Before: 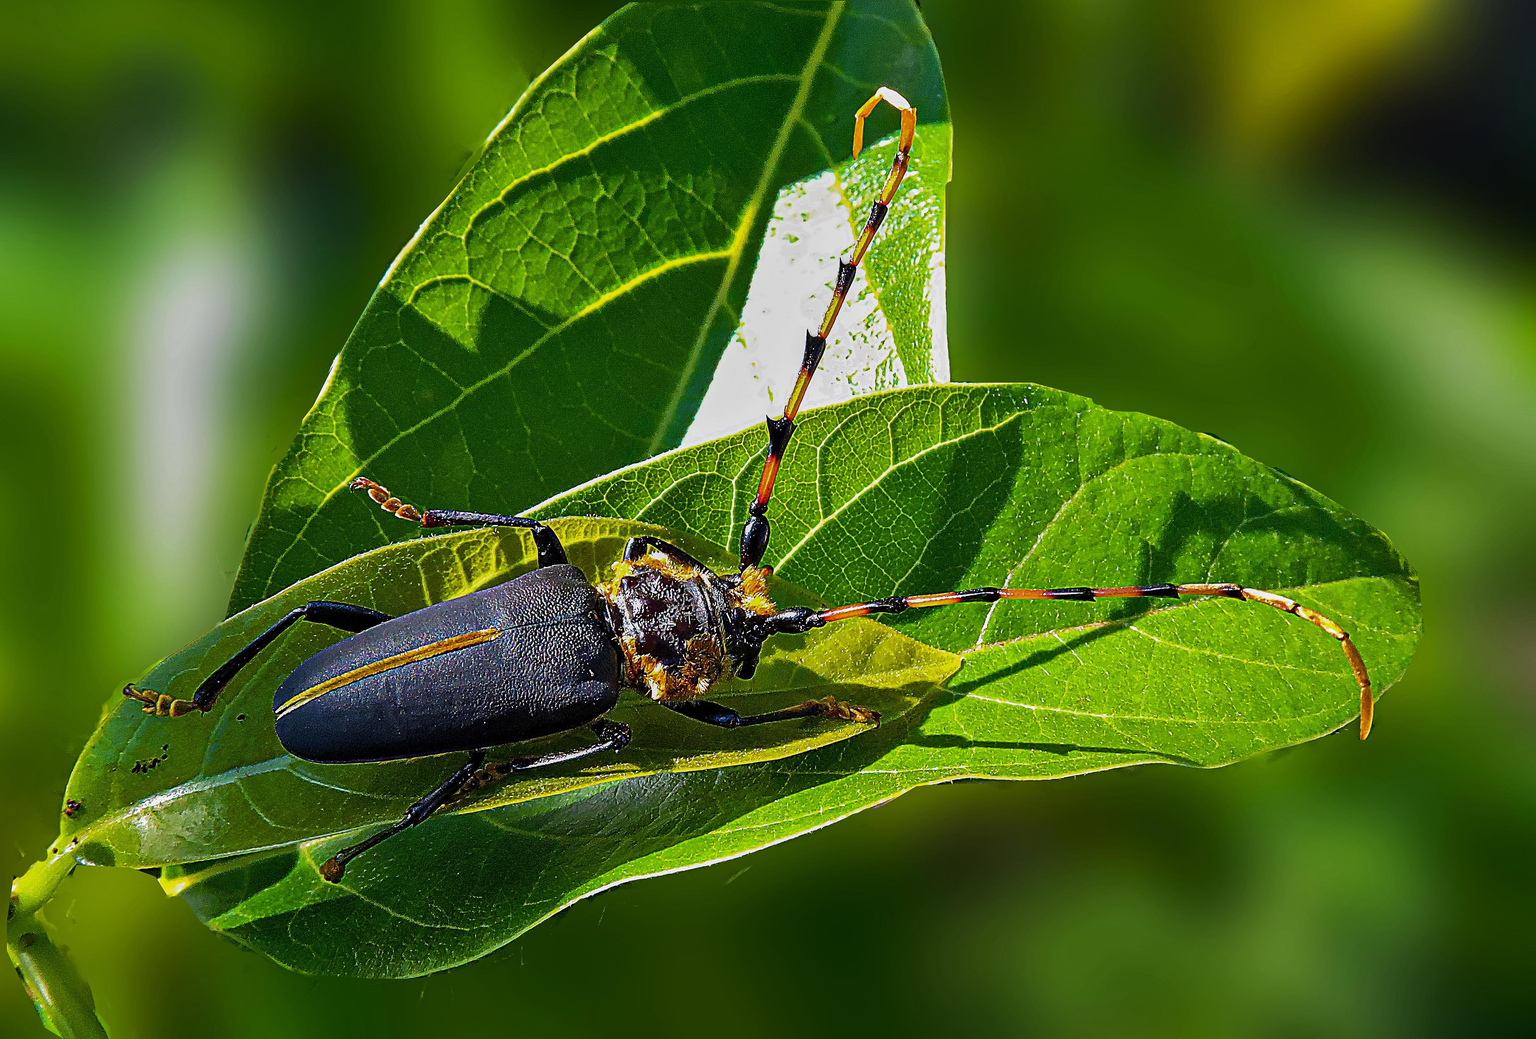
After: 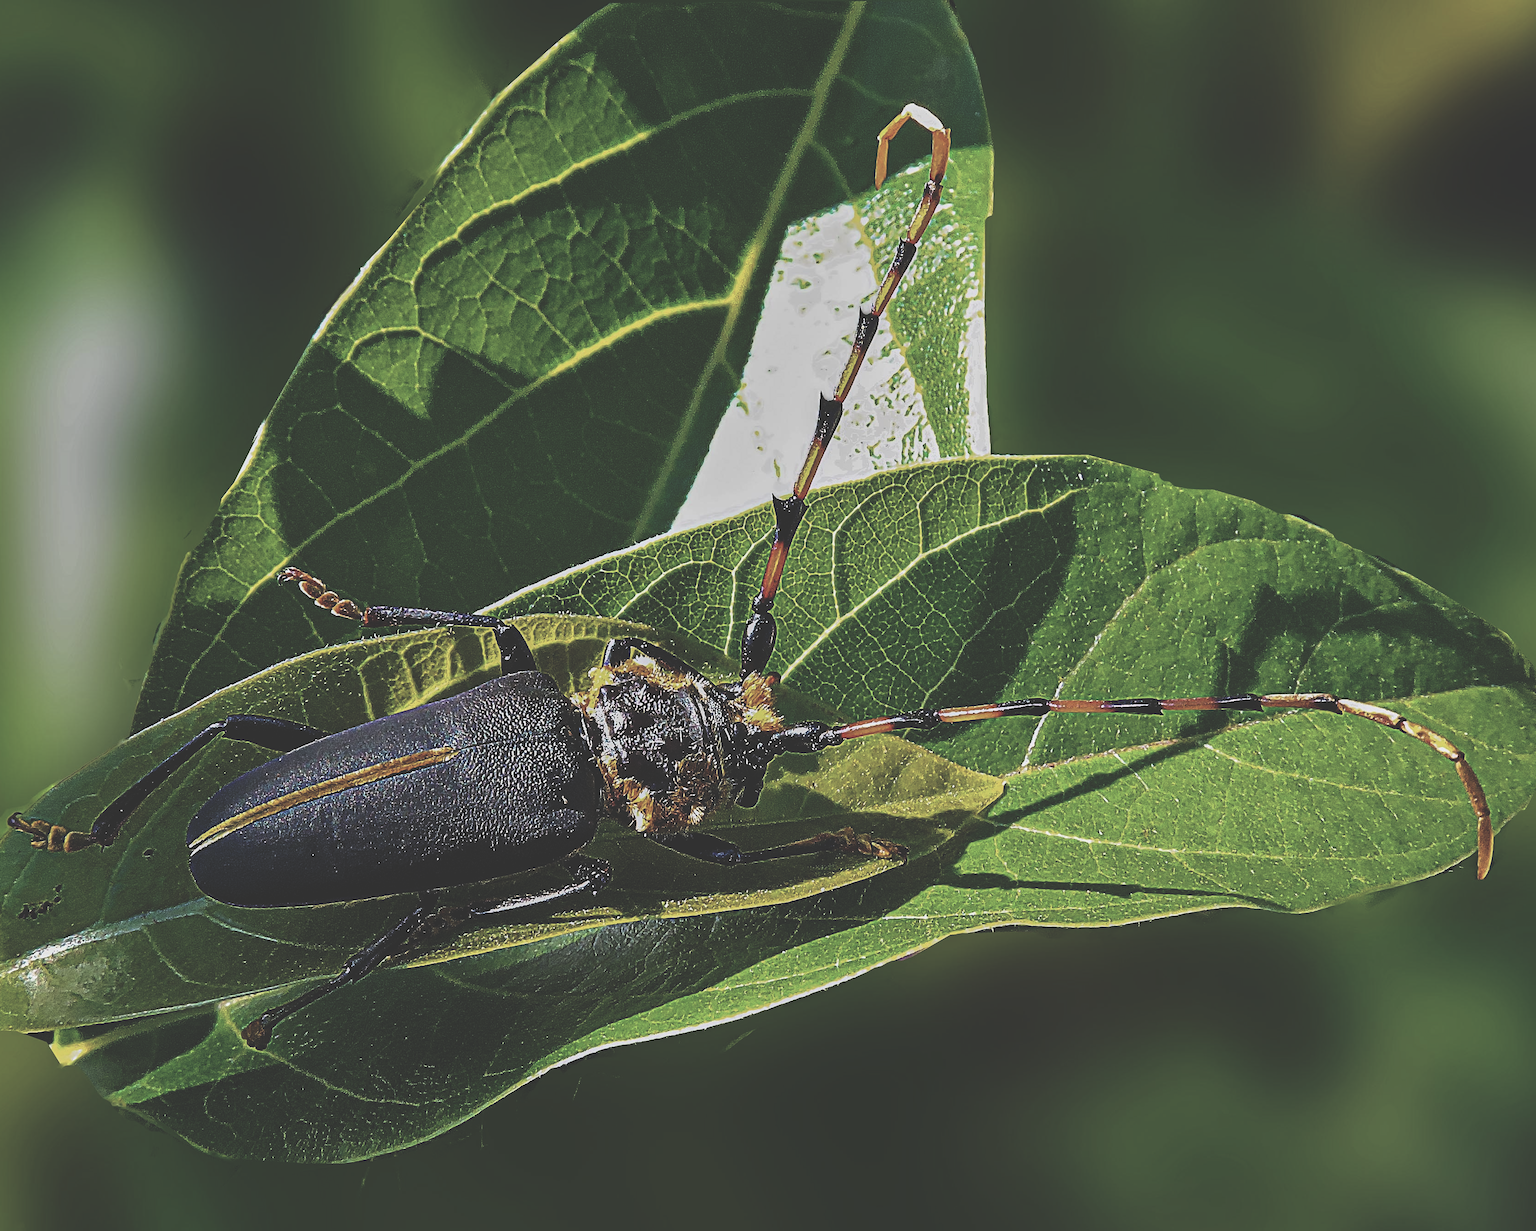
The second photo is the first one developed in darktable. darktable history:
rgb curve: curves: ch0 [(0, 0.186) (0.314, 0.284) (0.775, 0.708) (1, 1)], compensate middle gray true, preserve colors none
crop: left 7.598%, right 7.873%
contrast brightness saturation: contrast -0.05, saturation -0.41
